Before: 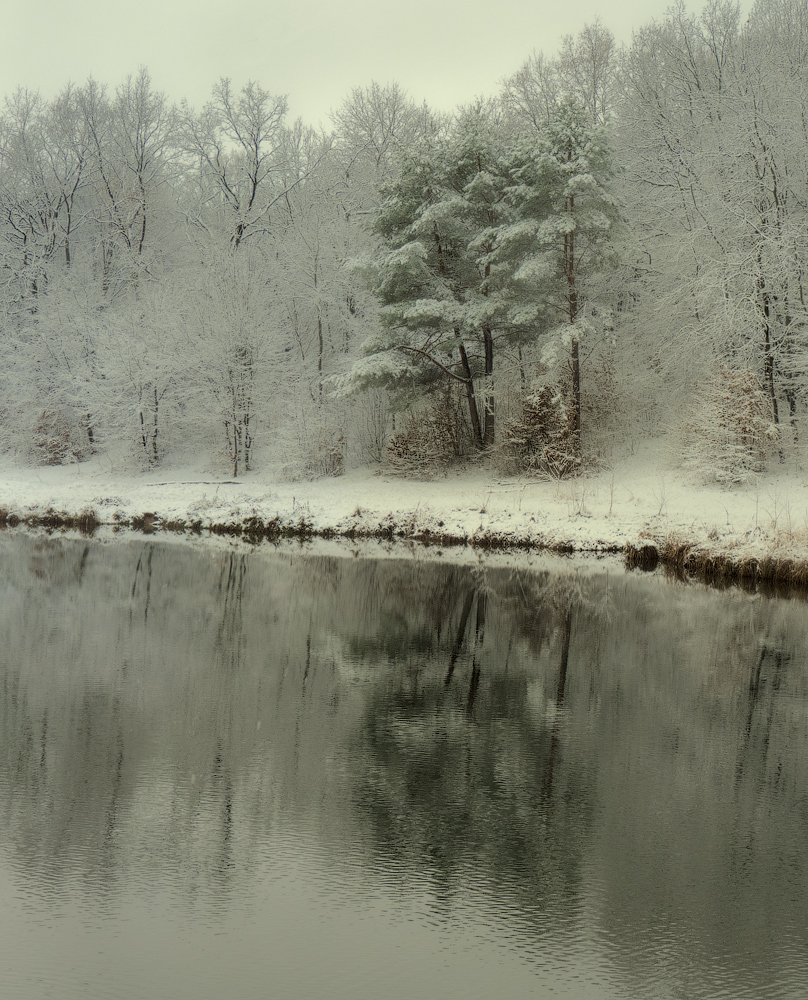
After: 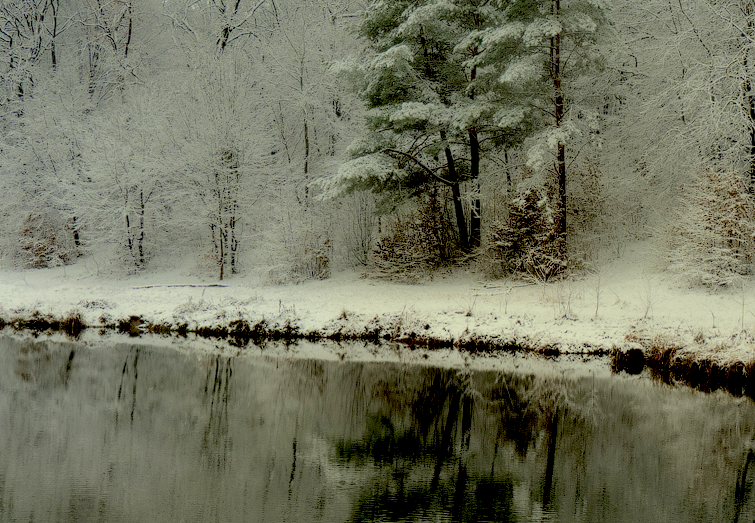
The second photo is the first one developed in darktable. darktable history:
haze removal: strength 0.013, distance 0.249, adaptive false
crop: left 1.795%, top 19.73%, right 4.656%, bottom 27.892%
exposure: black level correction 0.048, exposure 0.014 EV, compensate highlight preservation false
